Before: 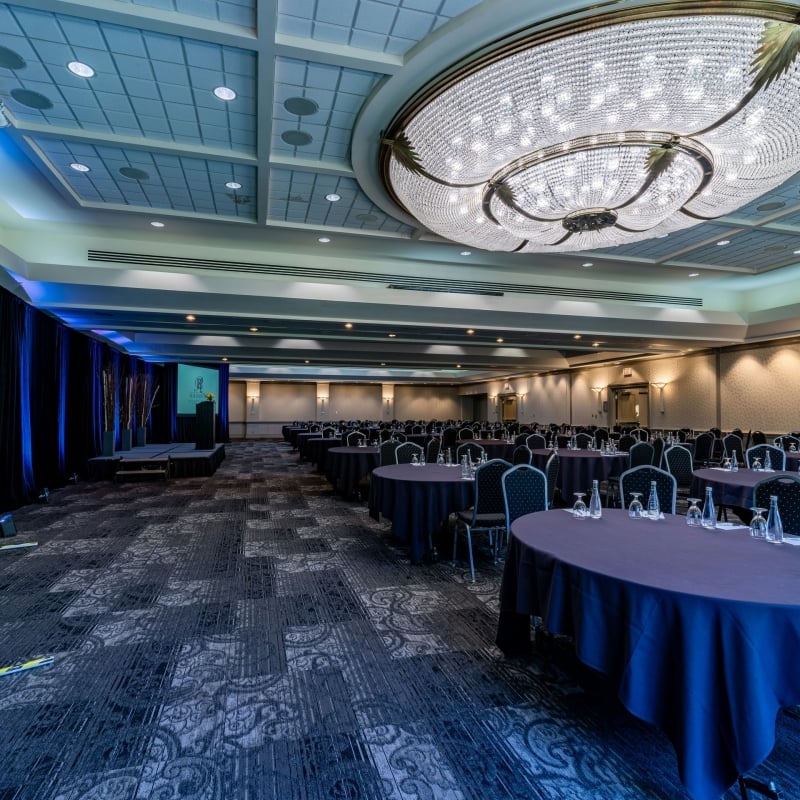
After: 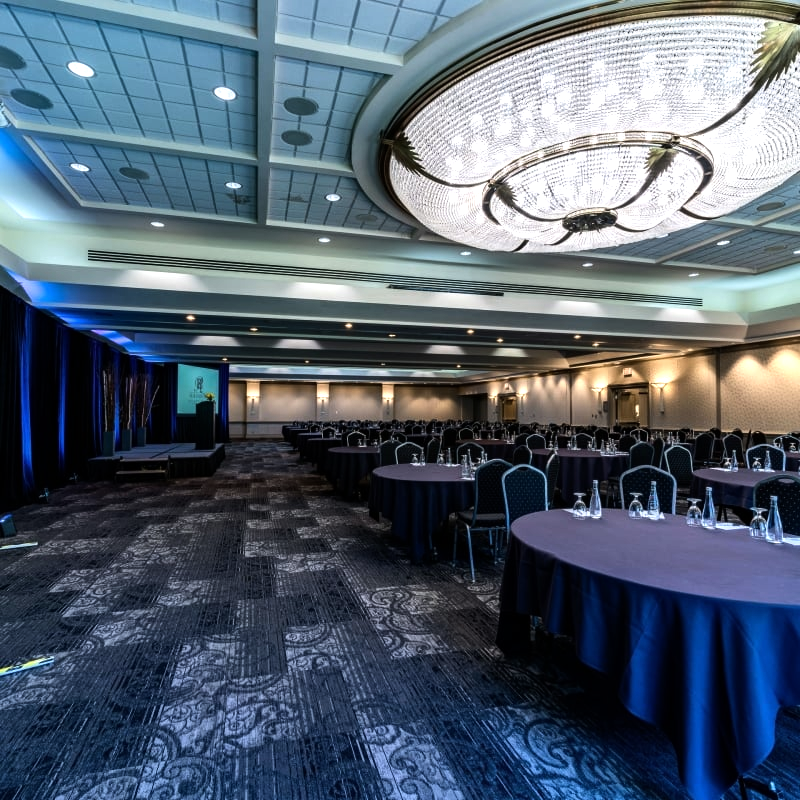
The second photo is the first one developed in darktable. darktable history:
tone equalizer: -8 EV -0.773 EV, -7 EV -0.665 EV, -6 EV -0.612 EV, -5 EV -0.408 EV, -3 EV 0.392 EV, -2 EV 0.6 EV, -1 EV 0.7 EV, +0 EV 0.736 EV, edges refinement/feathering 500, mask exposure compensation -1.57 EV, preserve details no
